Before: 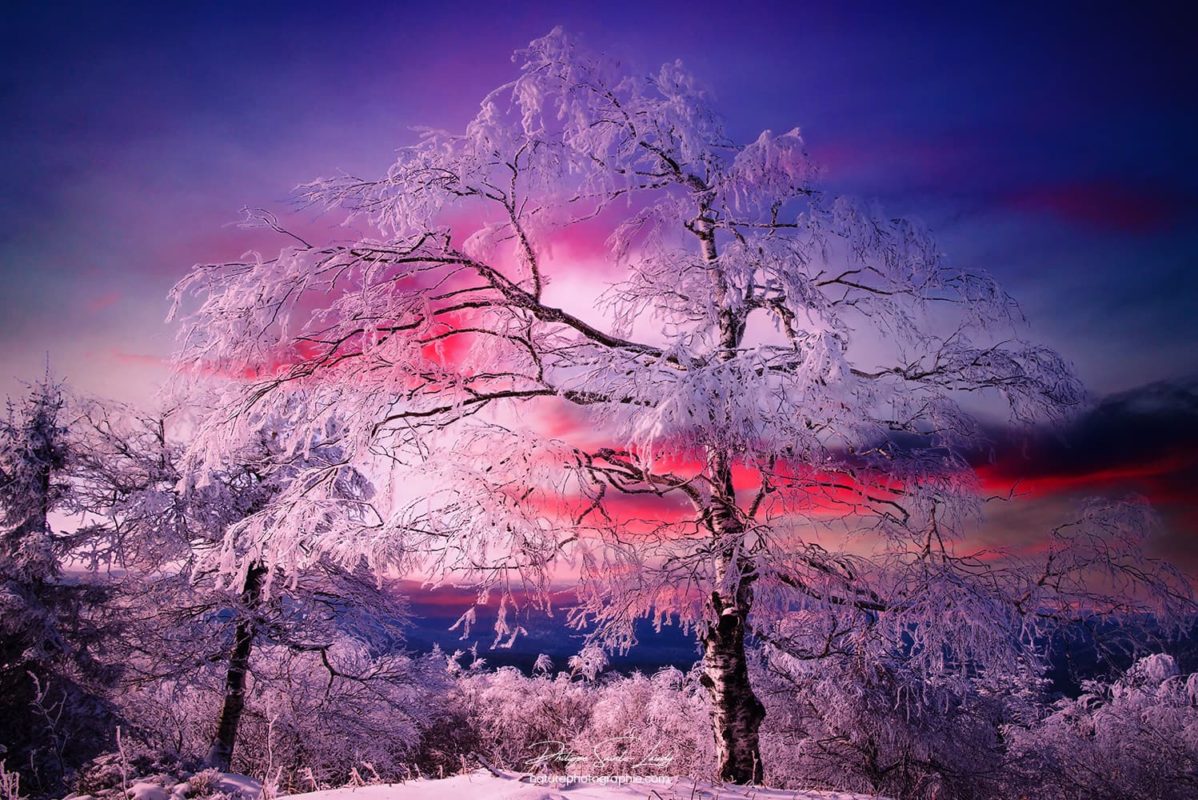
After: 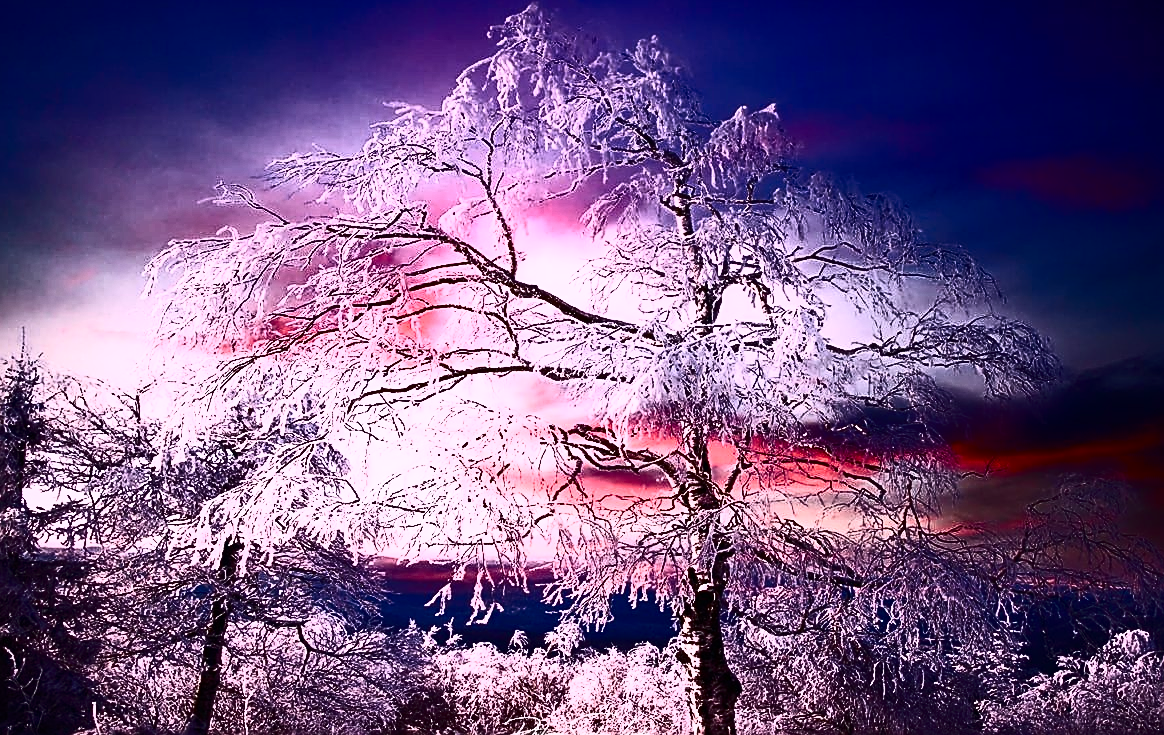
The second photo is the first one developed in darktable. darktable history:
crop: left 2.029%, top 3.072%, right 0.801%, bottom 4.963%
sharpen: amount 0.99
contrast brightness saturation: contrast 0.915, brightness 0.201
